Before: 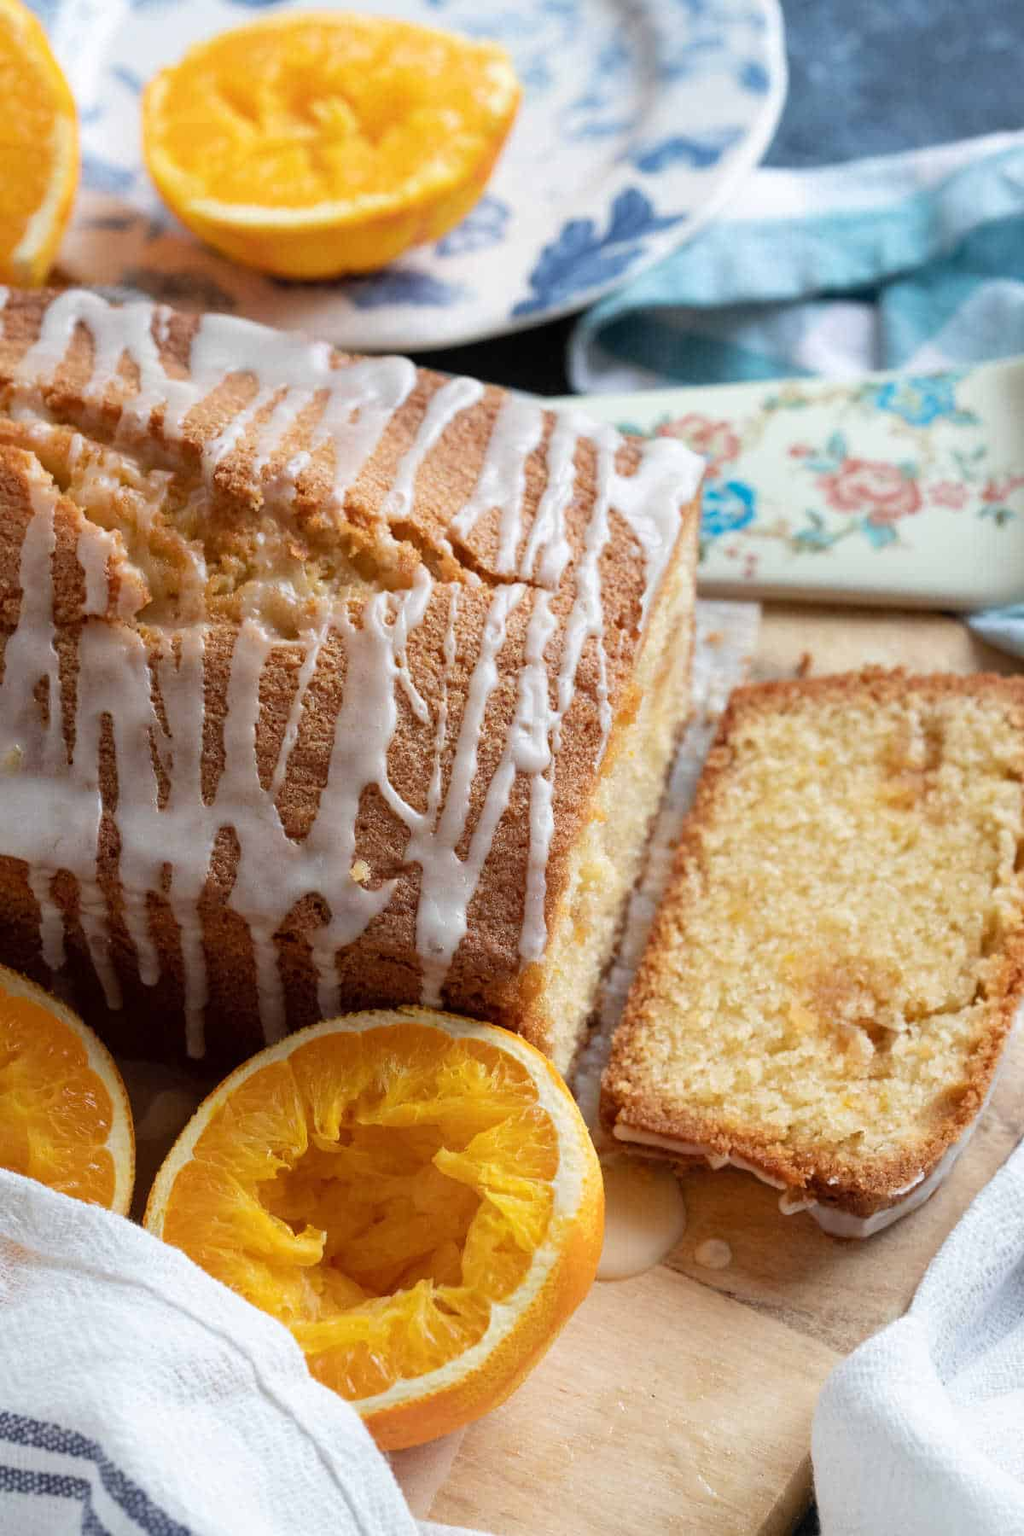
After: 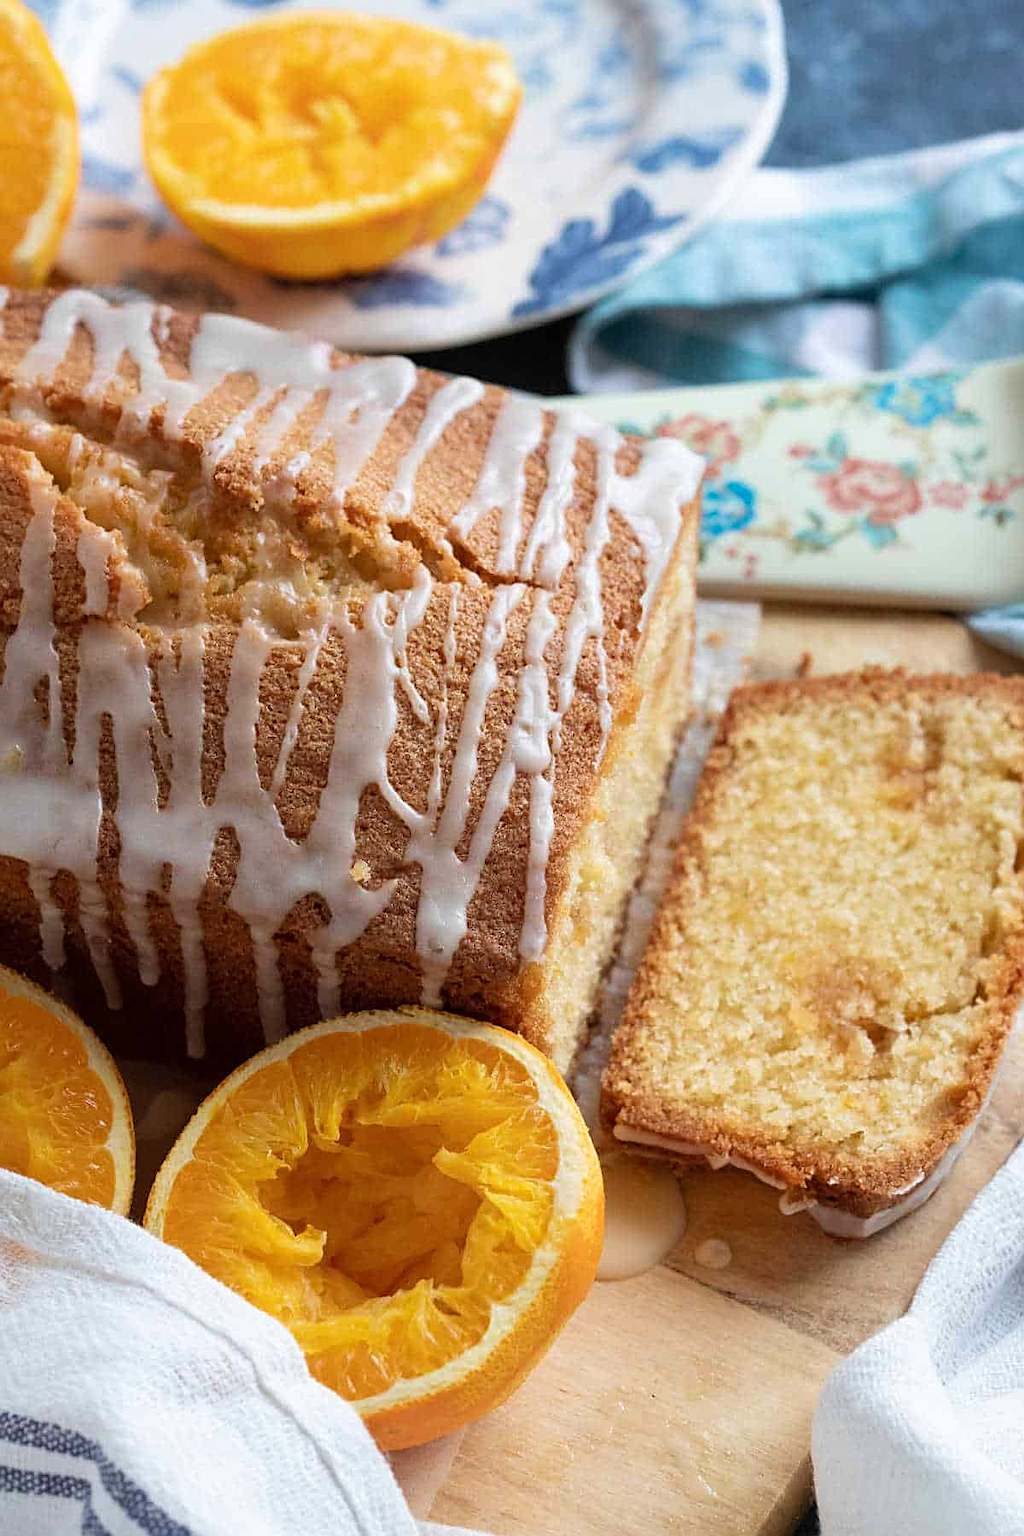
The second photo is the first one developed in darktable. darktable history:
sharpen: on, module defaults
velvia: strength 16.83%
